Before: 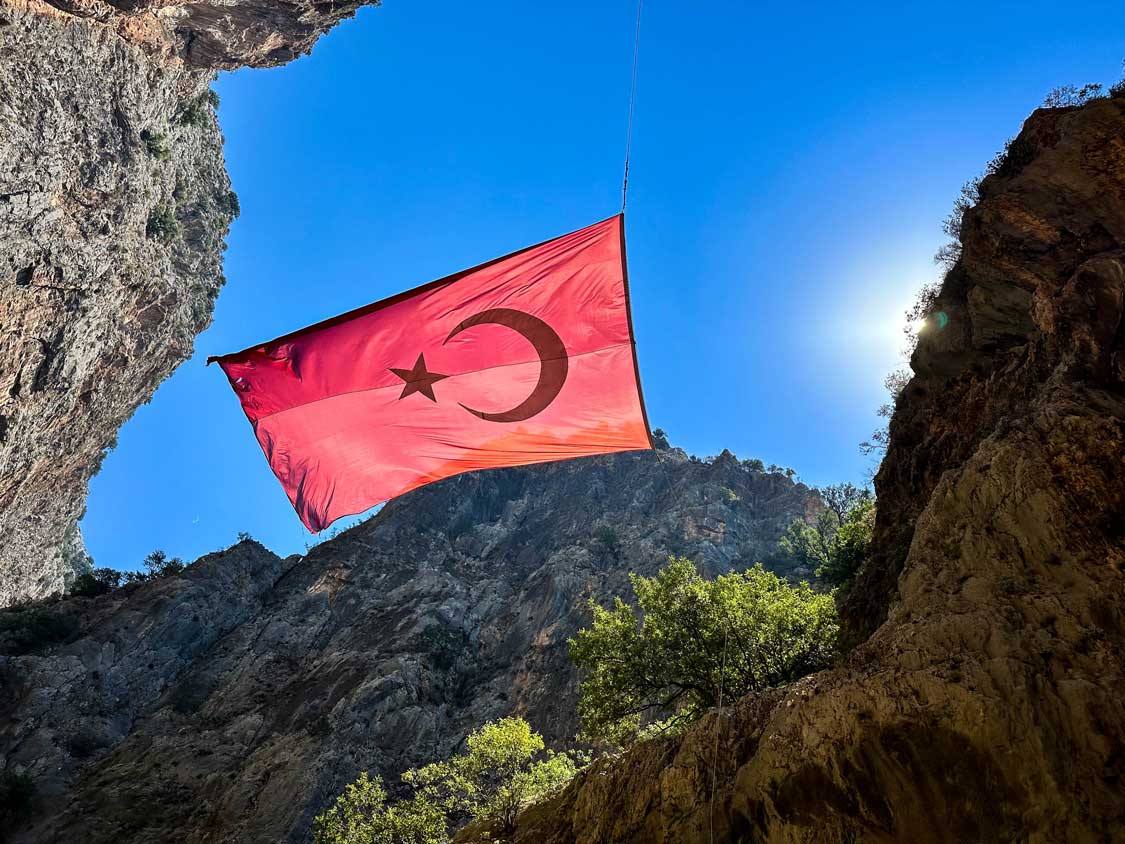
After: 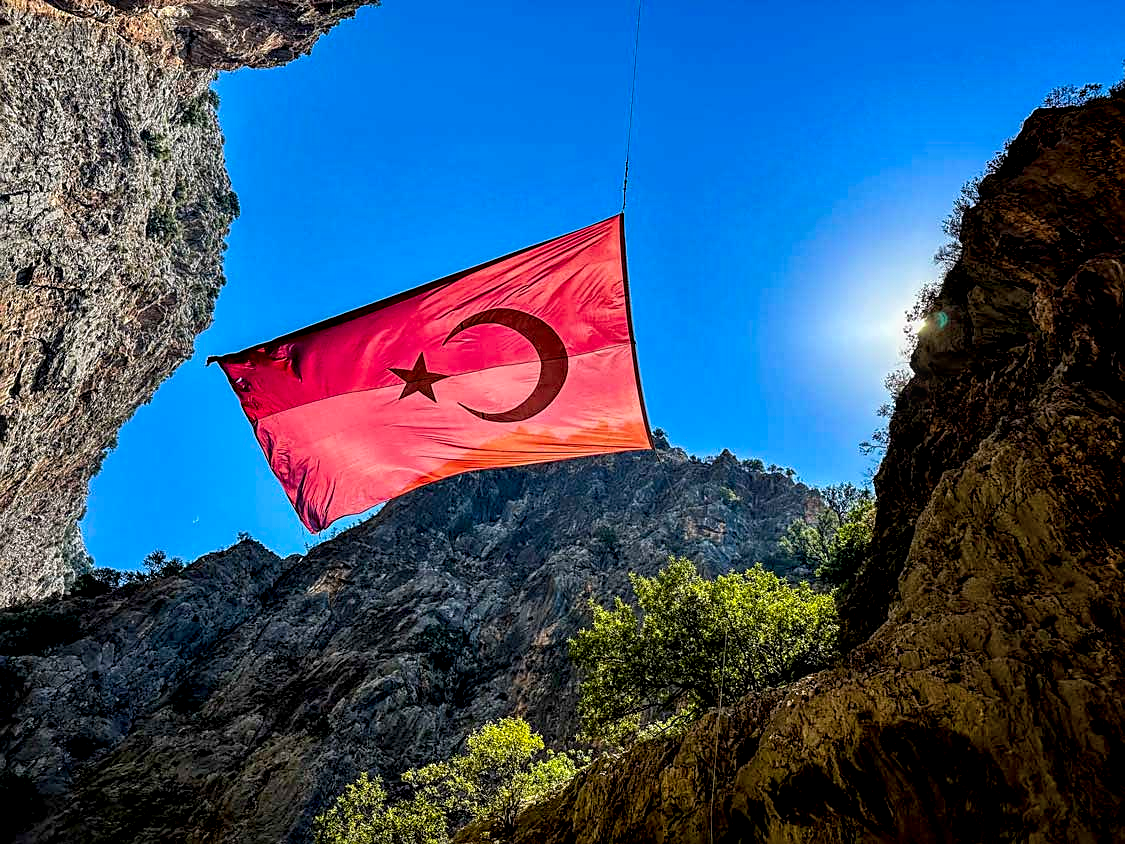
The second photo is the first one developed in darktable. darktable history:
exposure: black level correction 0.006, exposure -0.226 EV, compensate highlight preservation false
sharpen: on, module defaults
local contrast: detail 150%
color balance rgb: highlights gain › chroma 0.146%, highlights gain › hue 330.22°, perceptual saturation grading › global saturation 19.649%, global vibrance 20%
